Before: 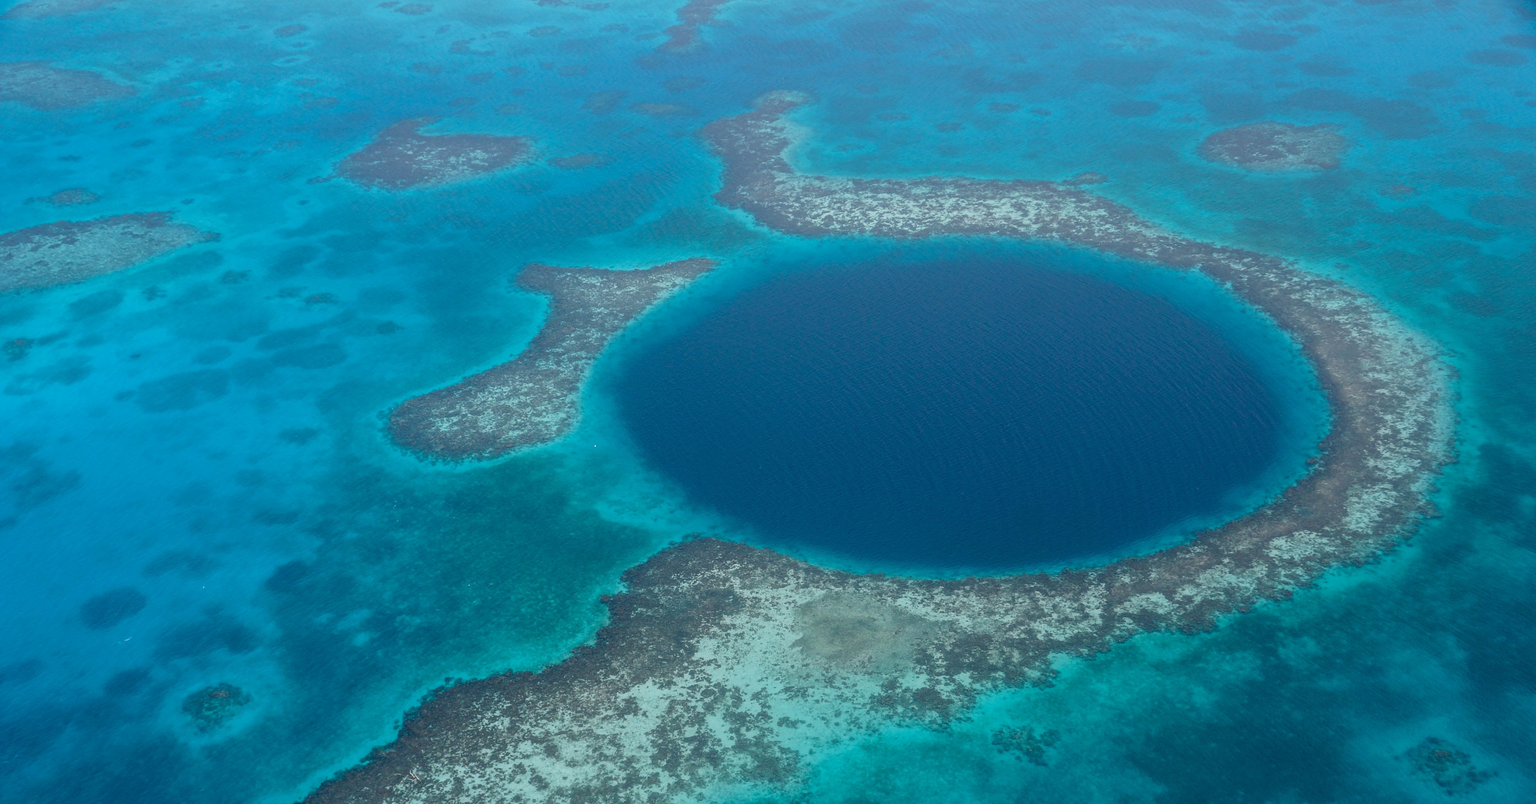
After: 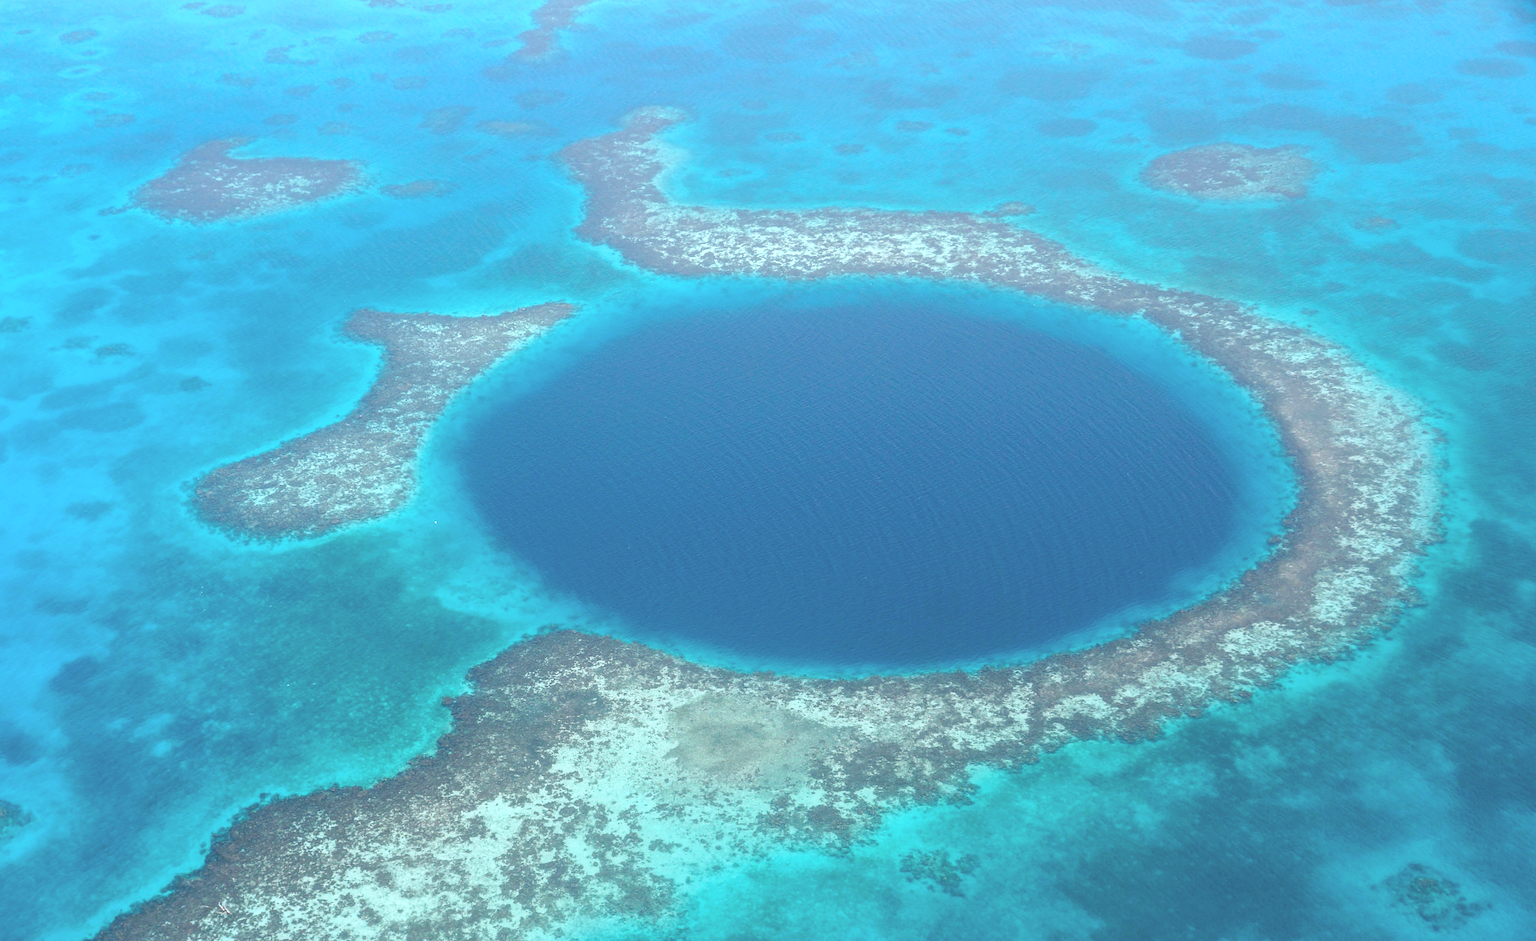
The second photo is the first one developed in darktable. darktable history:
exposure: black level correction 0, exposure 1.106 EV, compensate highlight preservation false
crop and rotate: left 14.548%
contrast brightness saturation: contrast -0.167, brightness 0.049, saturation -0.118
